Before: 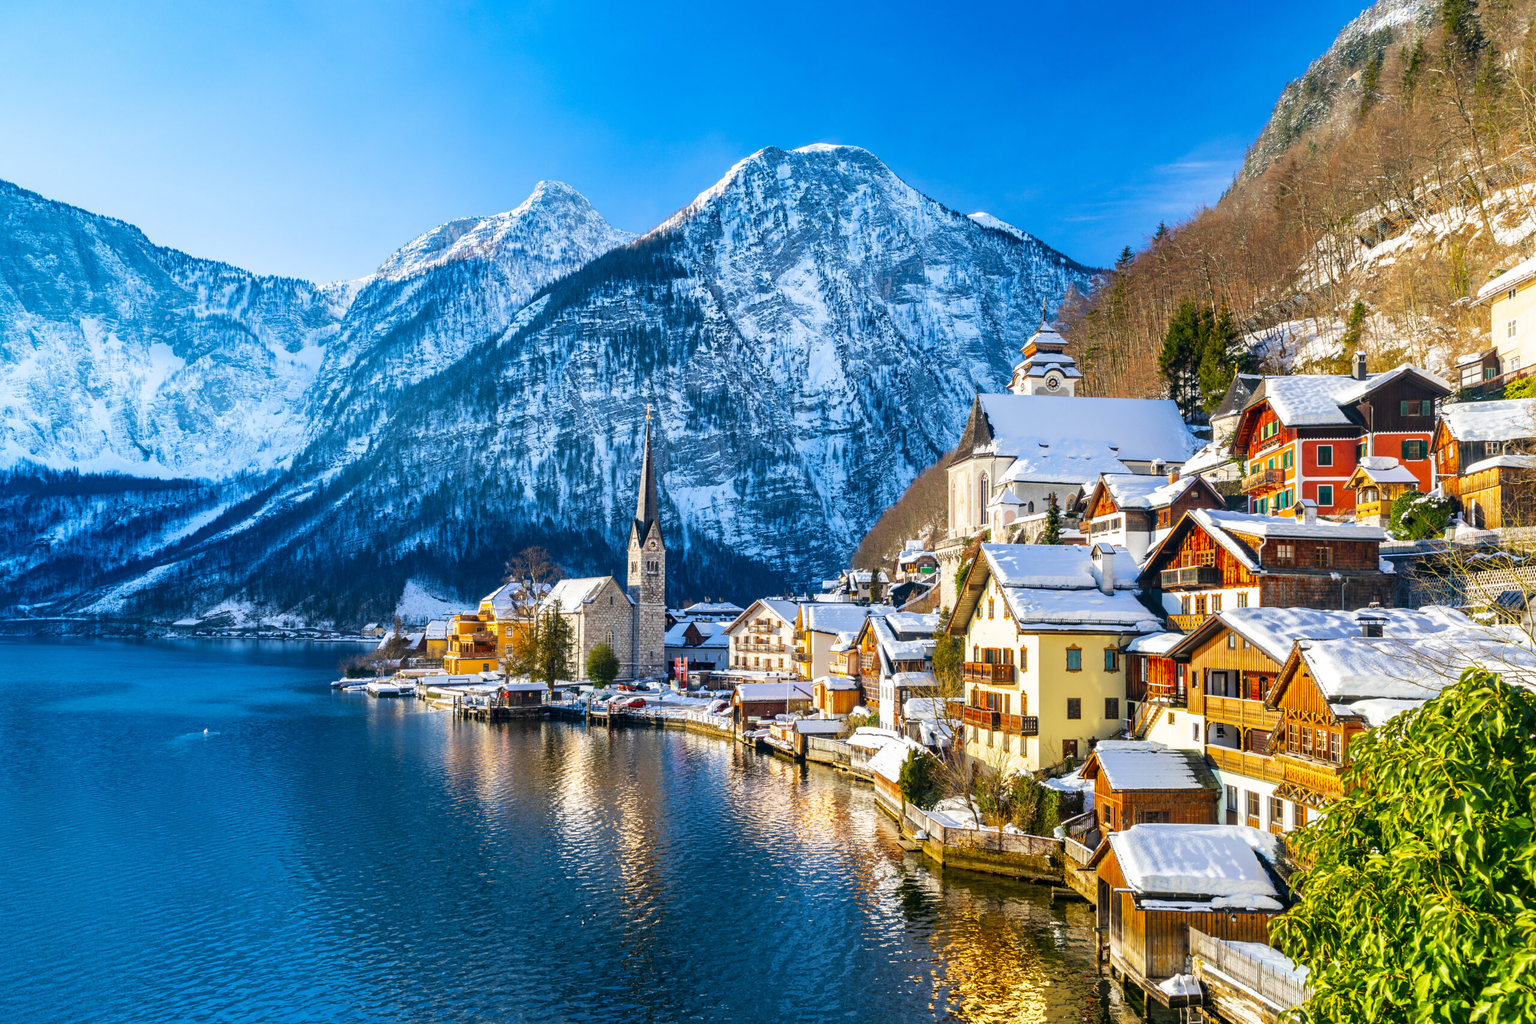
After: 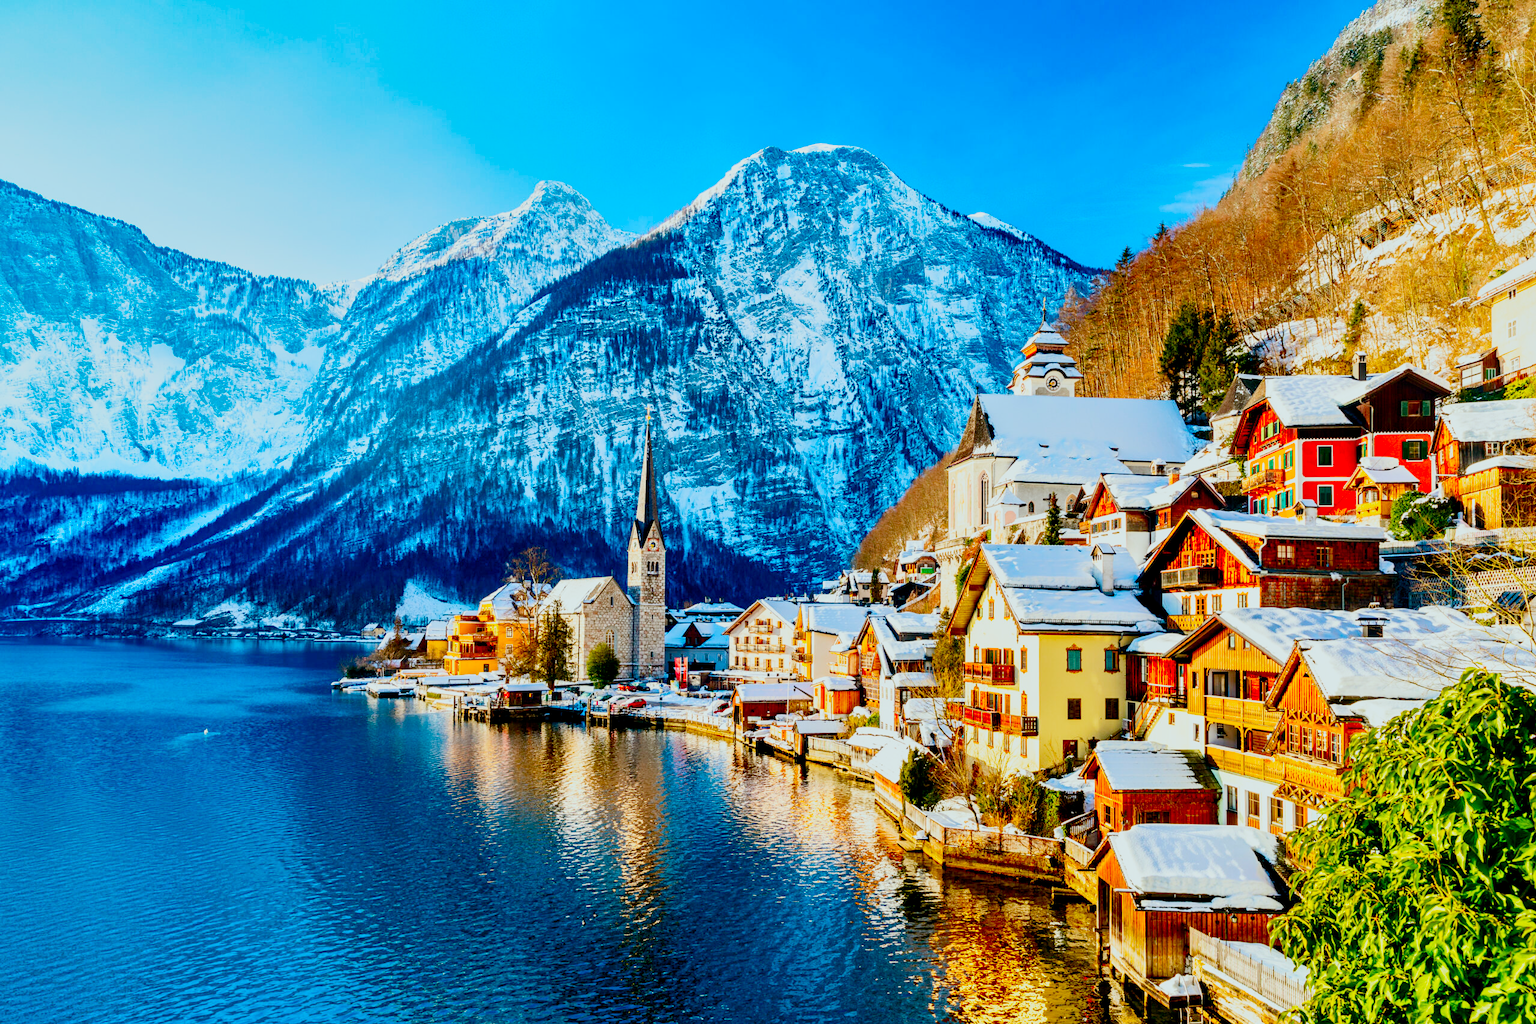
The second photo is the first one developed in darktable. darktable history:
color correction: highlights a* -9.35, highlights b* -23.15
shadows and highlights: shadows 20.91, highlights -35.45, soften with gaussian
white balance: red 1.138, green 0.996, blue 0.812
filmic rgb: middle gray luminance 18%, black relative exposure -7.5 EV, white relative exposure 8.5 EV, threshold 6 EV, target black luminance 0%, hardness 2.23, latitude 18.37%, contrast 0.878, highlights saturation mix 5%, shadows ↔ highlights balance 10.15%, add noise in highlights 0, preserve chrominance no, color science v3 (2019), use custom middle-gray values true, iterations of high-quality reconstruction 0, contrast in highlights soft, enable highlight reconstruction true
contrast brightness saturation: contrast 0.26, brightness 0.02, saturation 0.87
exposure: black level correction 0.005, exposure 0.286 EV, compensate highlight preservation false
